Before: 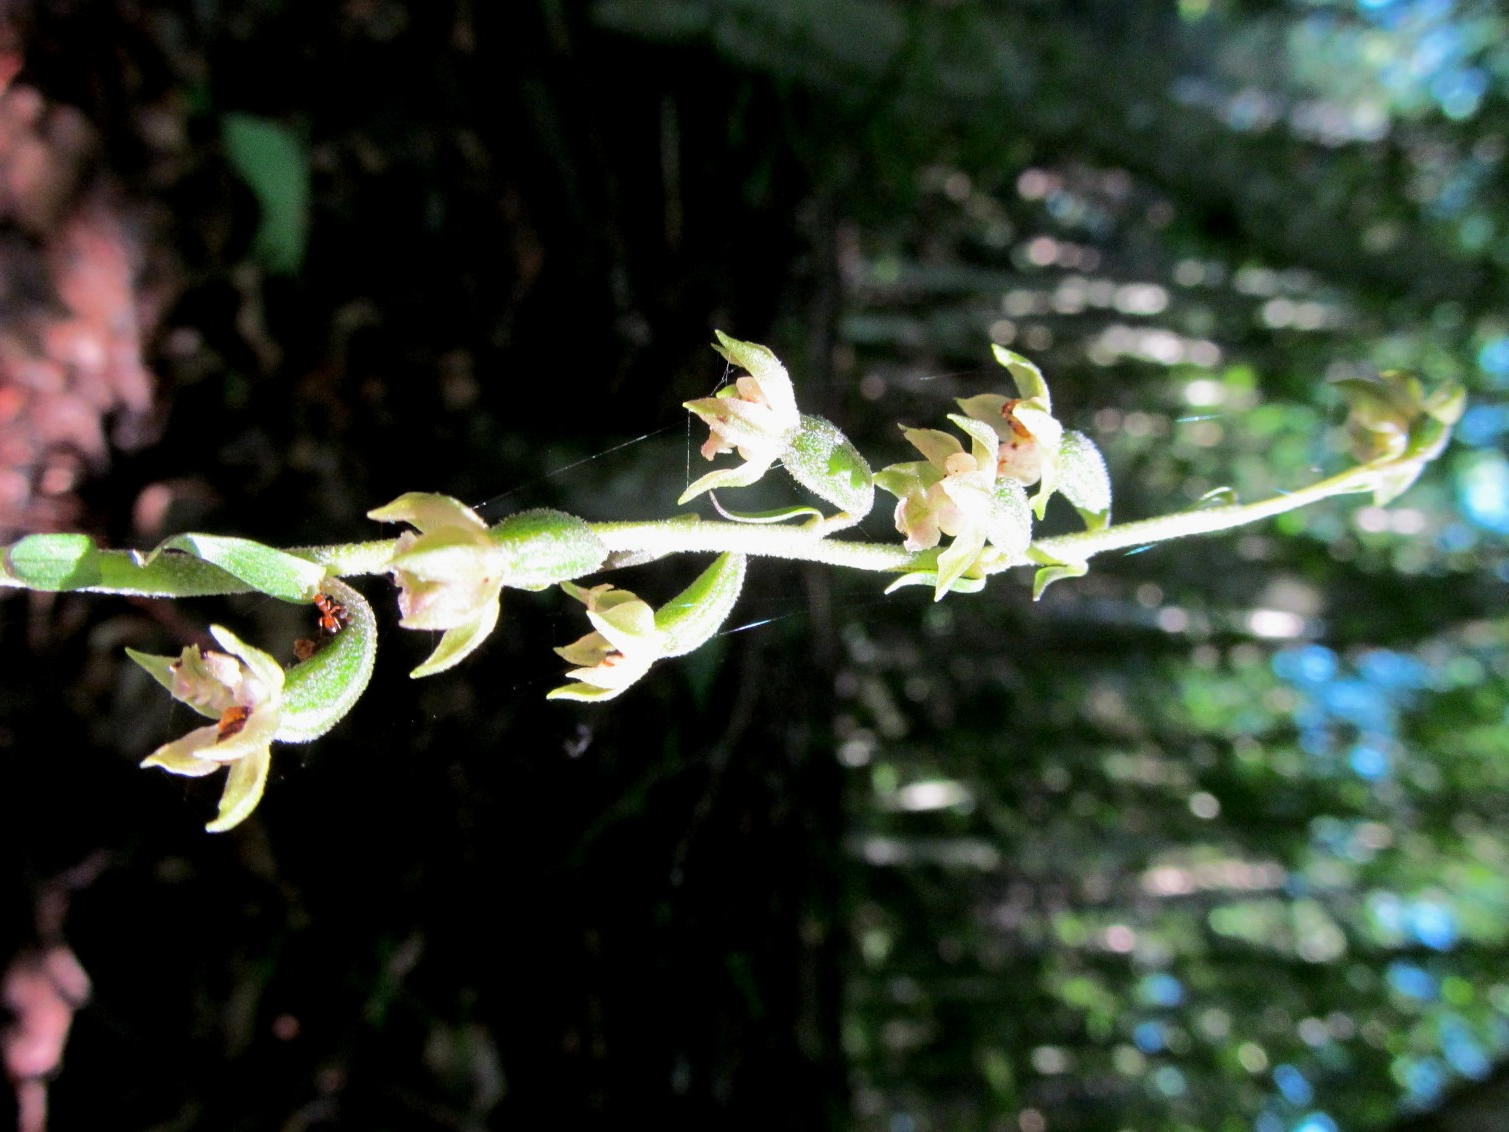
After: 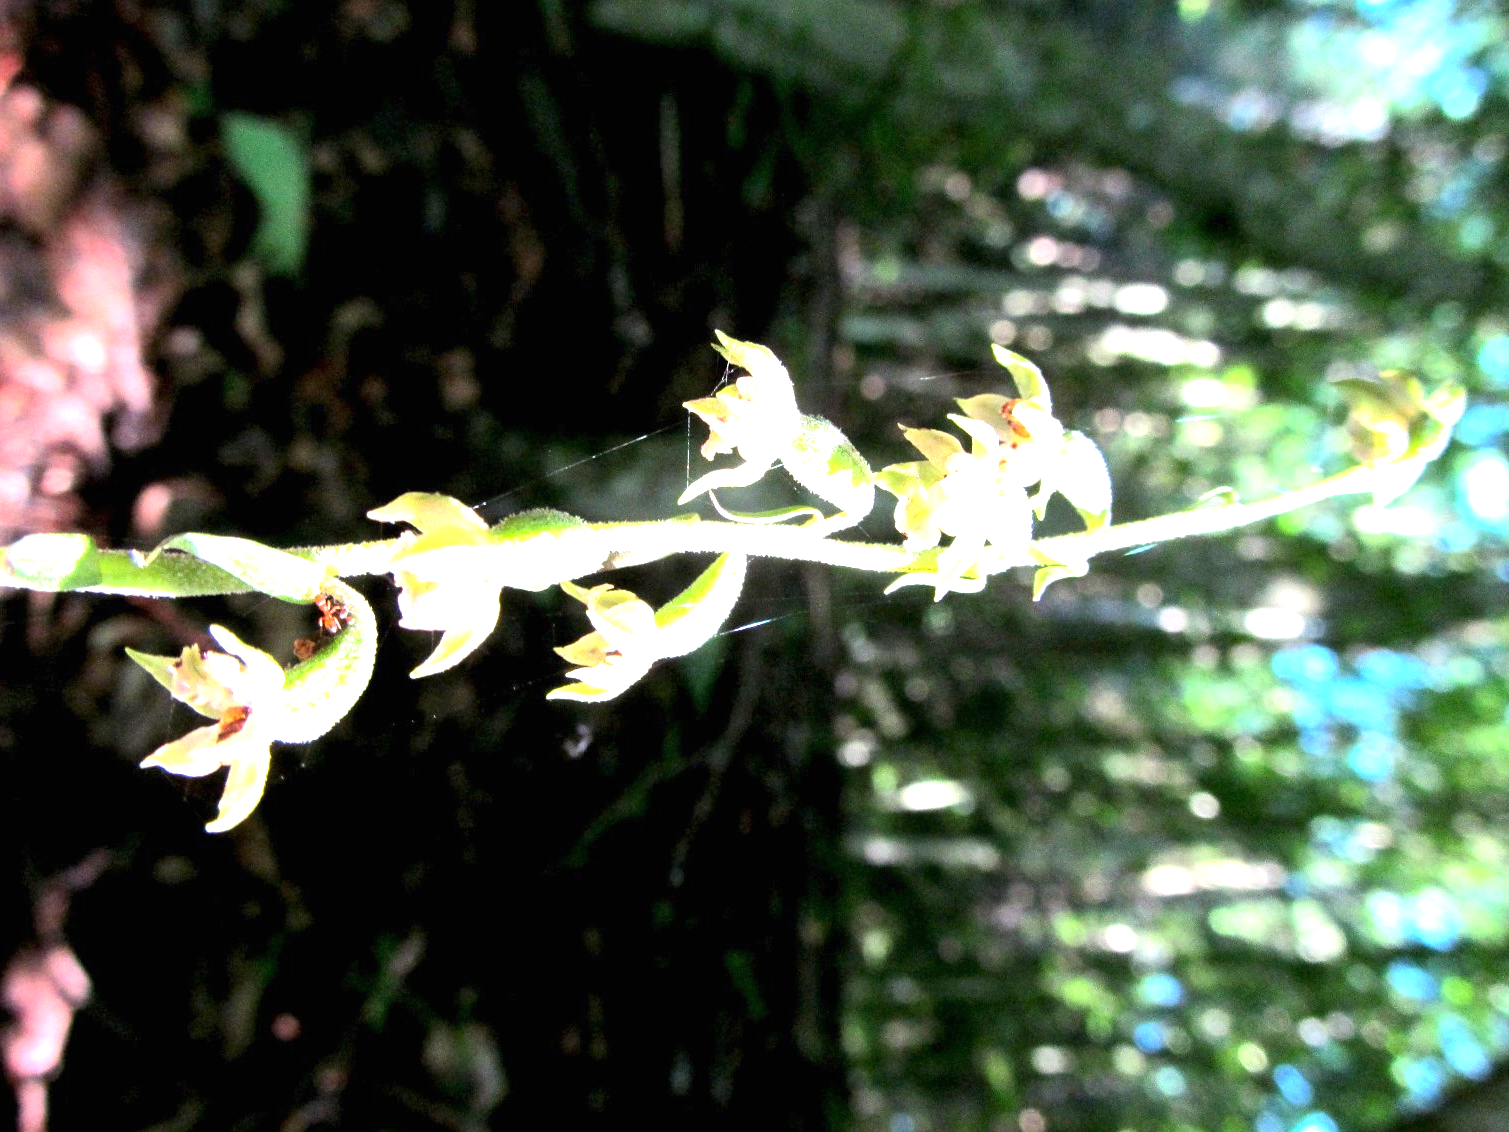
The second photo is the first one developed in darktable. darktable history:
exposure: black level correction 0, exposure 1.483 EV, compensate highlight preservation false
